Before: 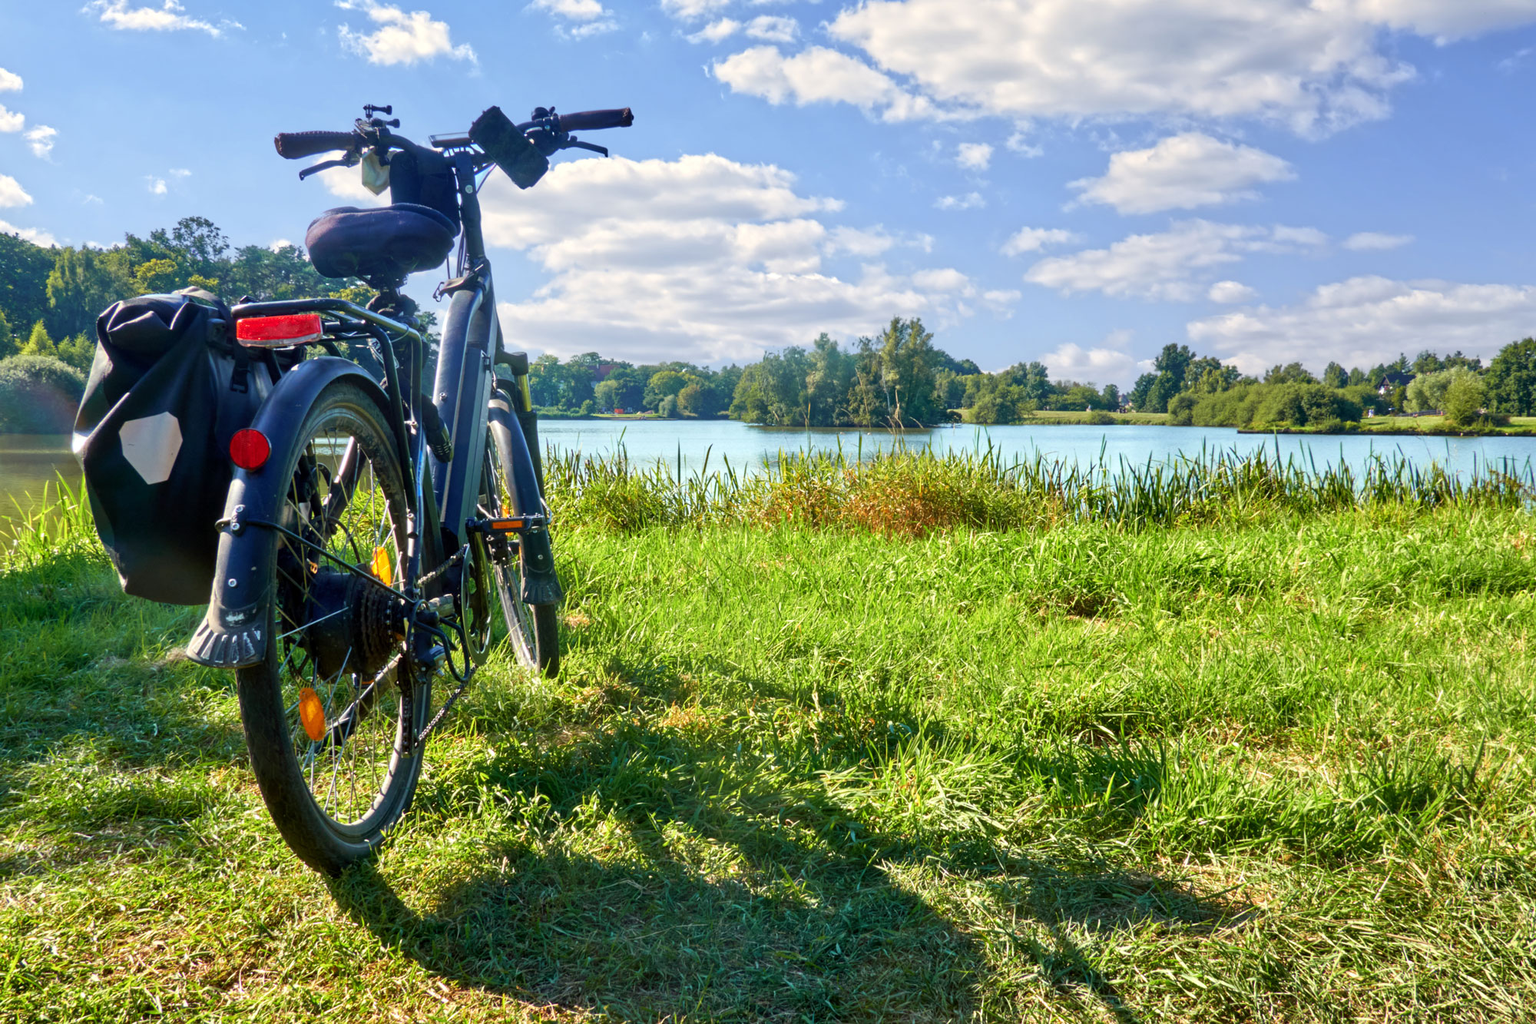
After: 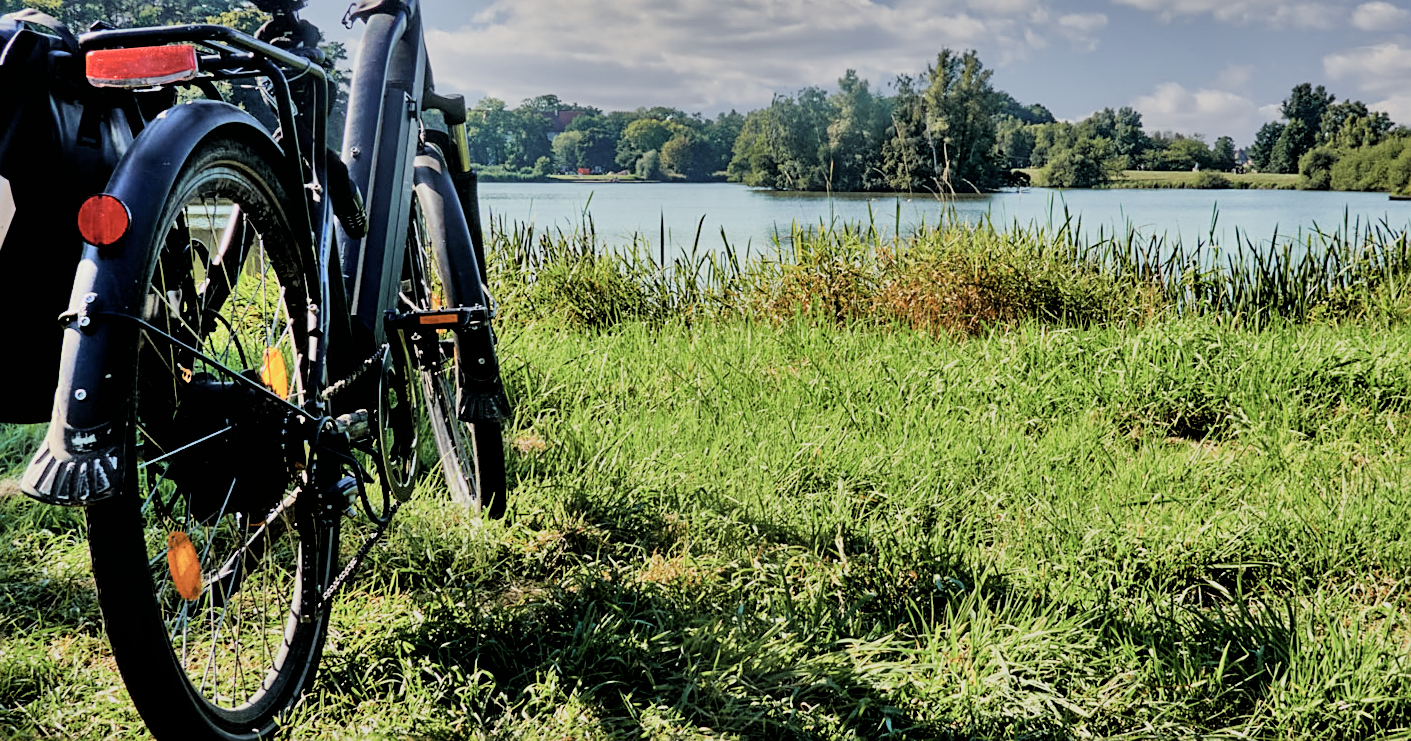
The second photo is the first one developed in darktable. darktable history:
crop: left 11.119%, top 27.325%, right 18.307%, bottom 17.033%
filmic rgb: black relative exposure -2.76 EV, white relative exposure 4.56 EV, threshold 5.95 EV, hardness 1.71, contrast 1.256, enable highlight reconstruction true
contrast brightness saturation: contrast 0.058, brightness -0.006, saturation -0.212
shadows and highlights: white point adjustment 0.124, highlights -71.43, soften with gaussian
sharpen: on, module defaults
